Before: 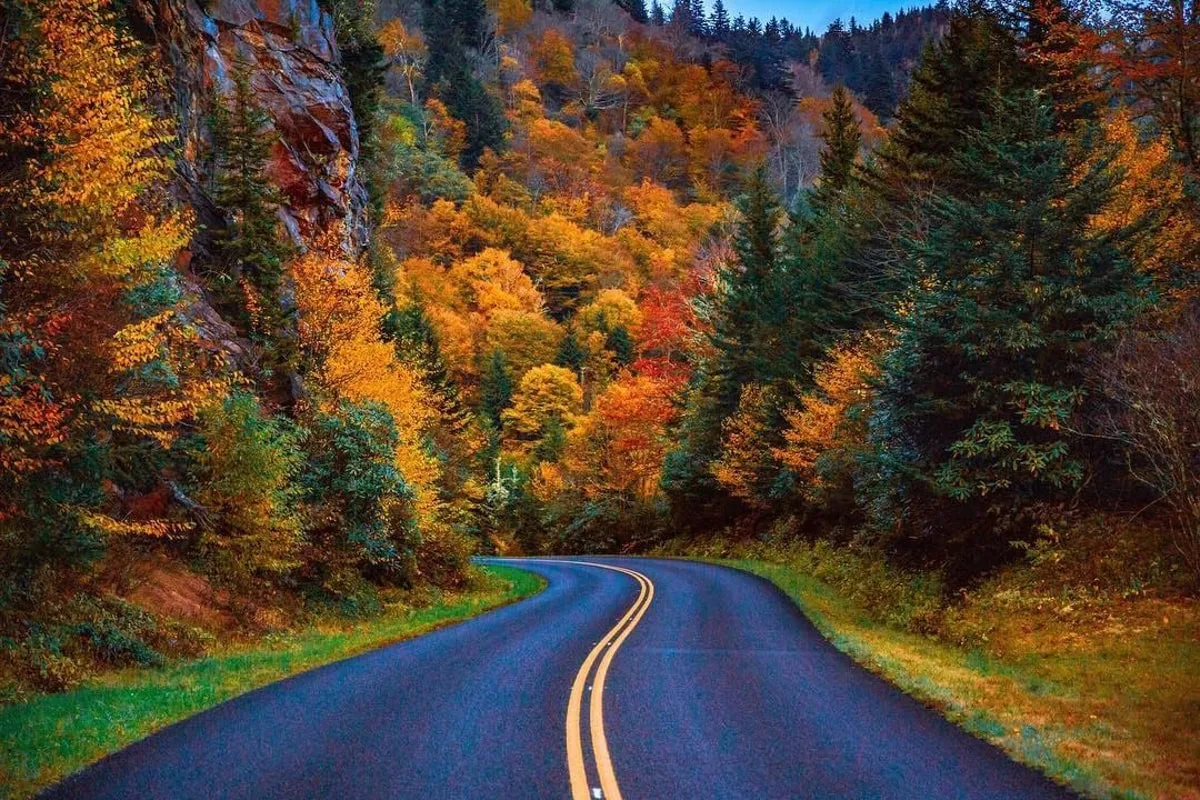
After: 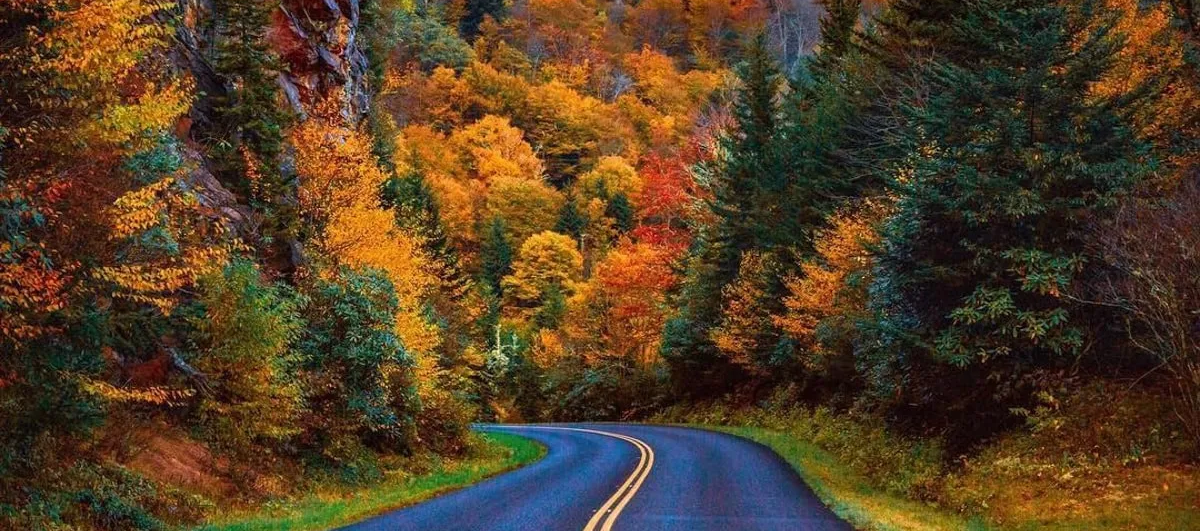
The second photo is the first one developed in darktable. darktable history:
crop: top 16.741%, bottom 16.778%
